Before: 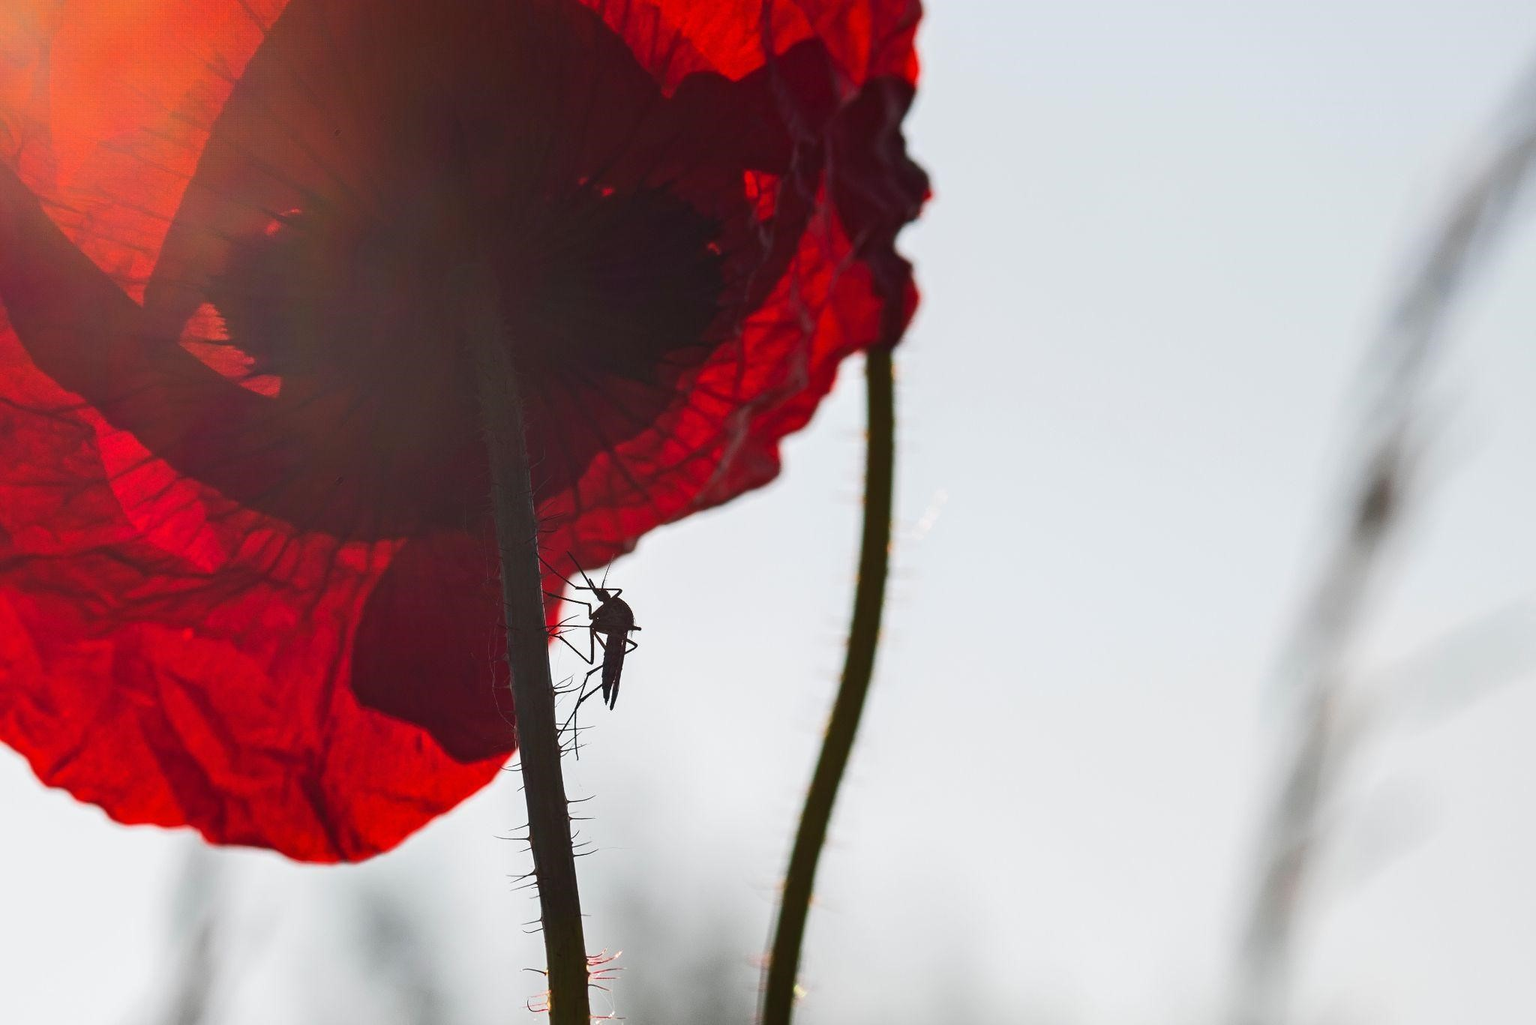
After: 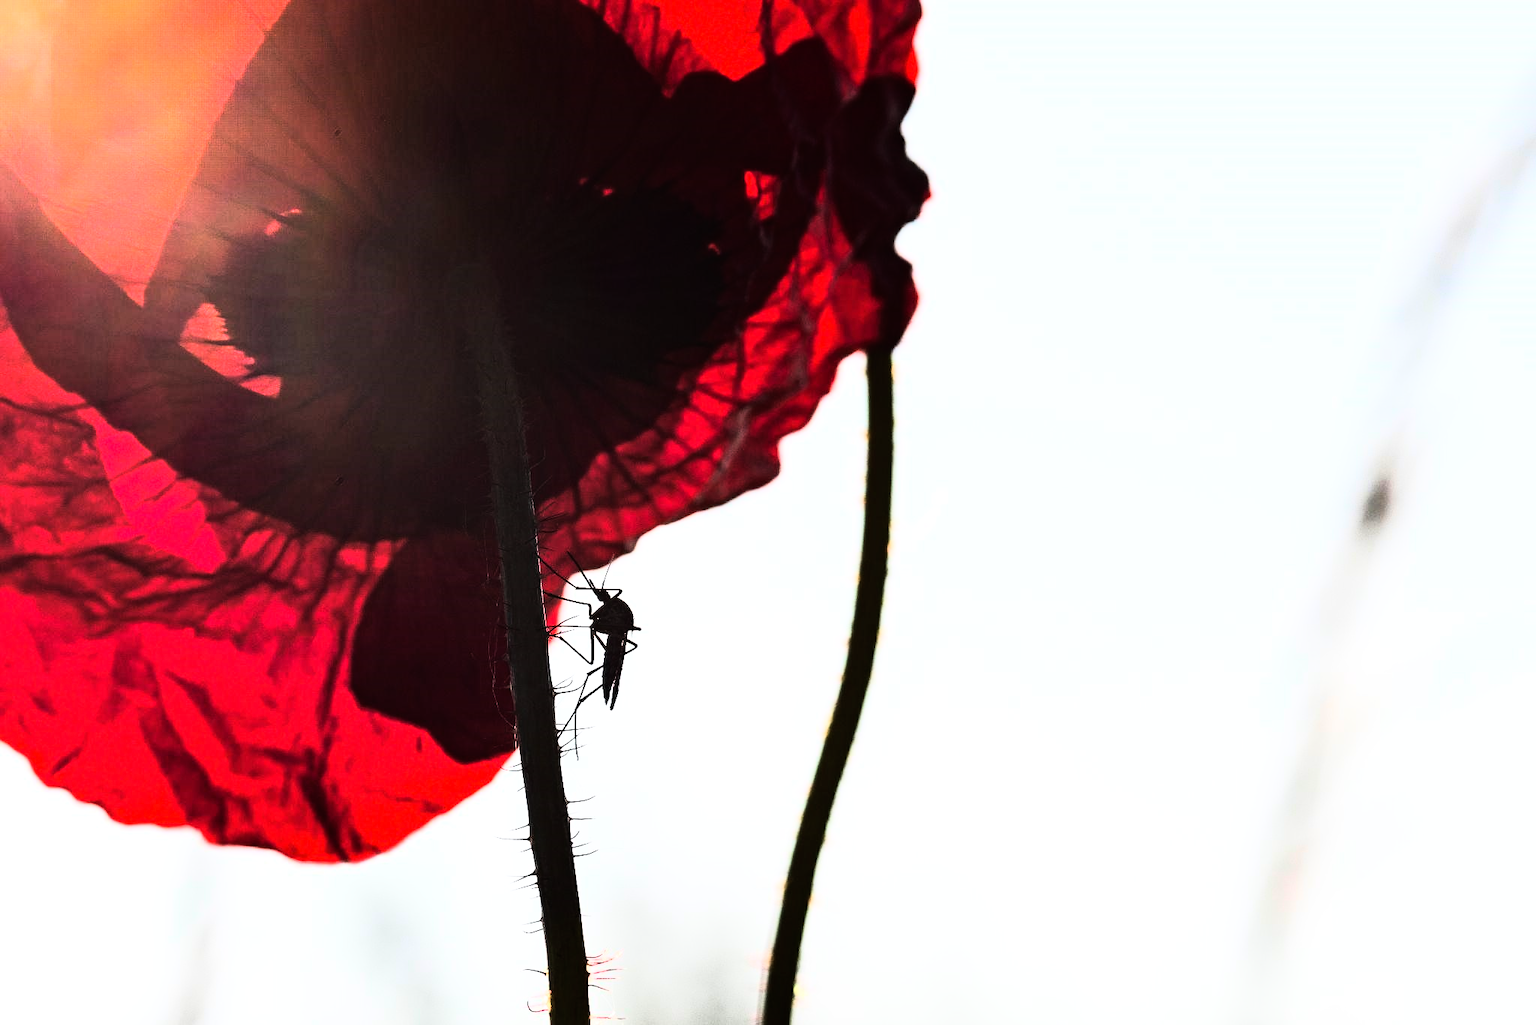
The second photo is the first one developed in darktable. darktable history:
rgb curve: curves: ch0 [(0, 0) (0.21, 0.15) (0.24, 0.21) (0.5, 0.75) (0.75, 0.96) (0.89, 0.99) (1, 1)]; ch1 [(0, 0.02) (0.21, 0.13) (0.25, 0.2) (0.5, 0.67) (0.75, 0.9) (0.89, 0.97) (1, 1)]; ch2 [(0, 0.02) (0.21, 0.13) (0.25, 0.2) (0.5, 0.67) (0.75, 0.9) (0.89, 0.97) (1, 1)], compensate middle gray true
tone equalizer: -8 EV -0.417 EV, -7 EV -0.389 EV, -6 EV -0.333 EV, -5 EV -0.222 EV, -3 EV 0.222 EV, -2 EV 0.333 EV, -1 EV 0.389 EV, +0 EV 0.417 EV, edges refinement/feathering 500, mask exposure compensation -1.57 EV, preserve details no
